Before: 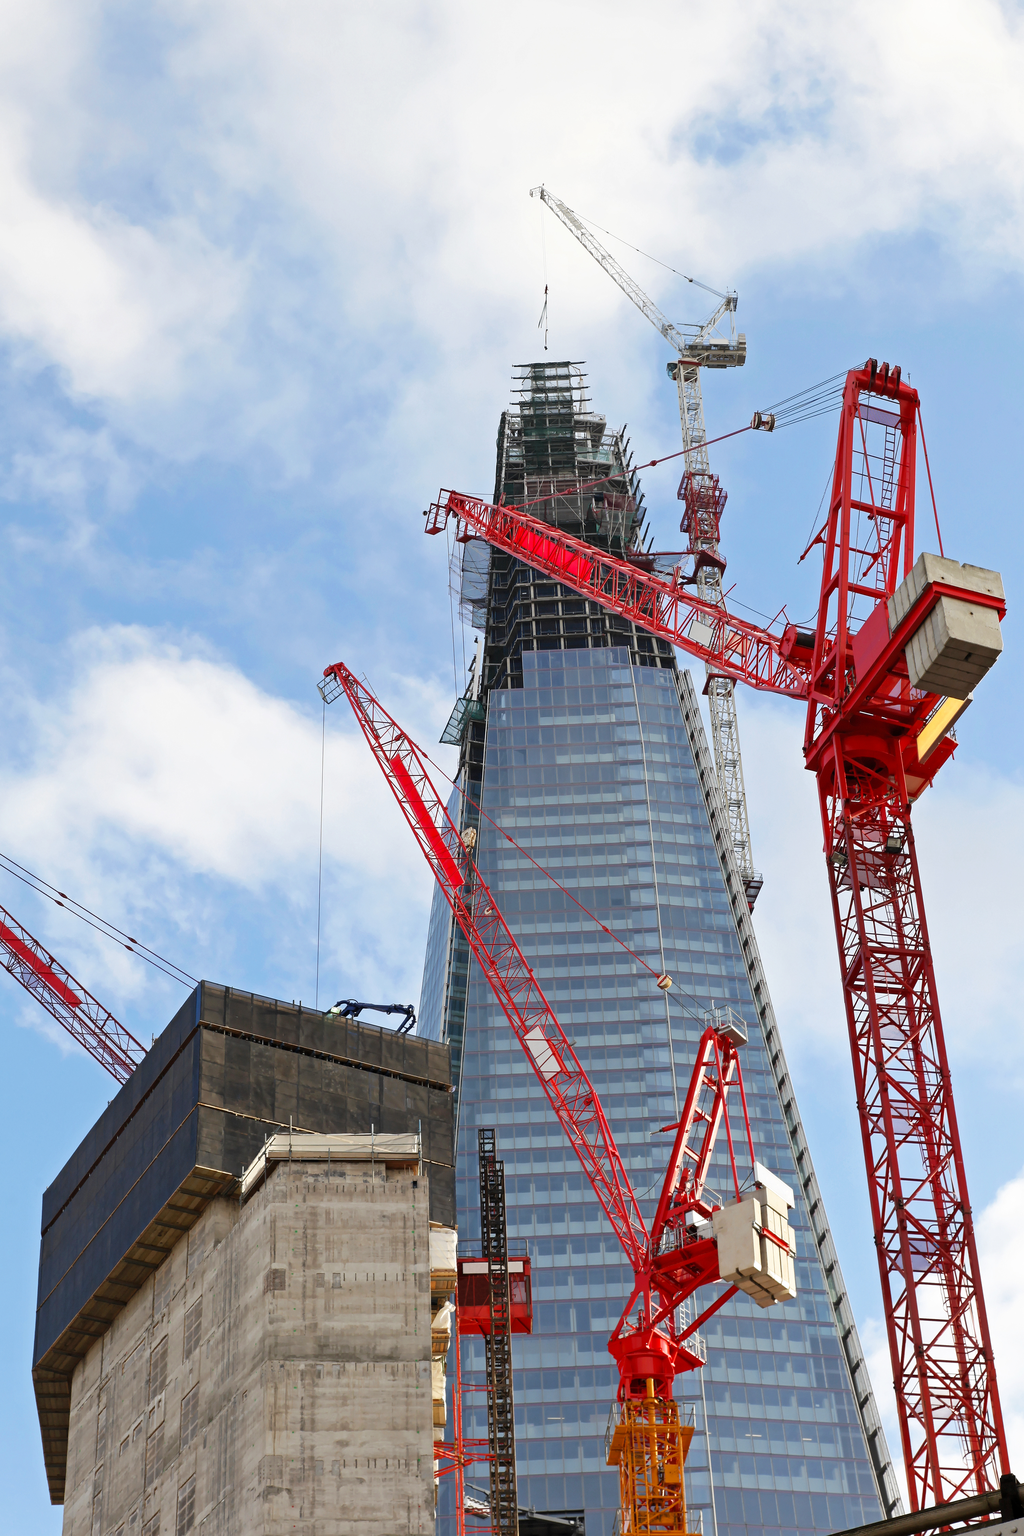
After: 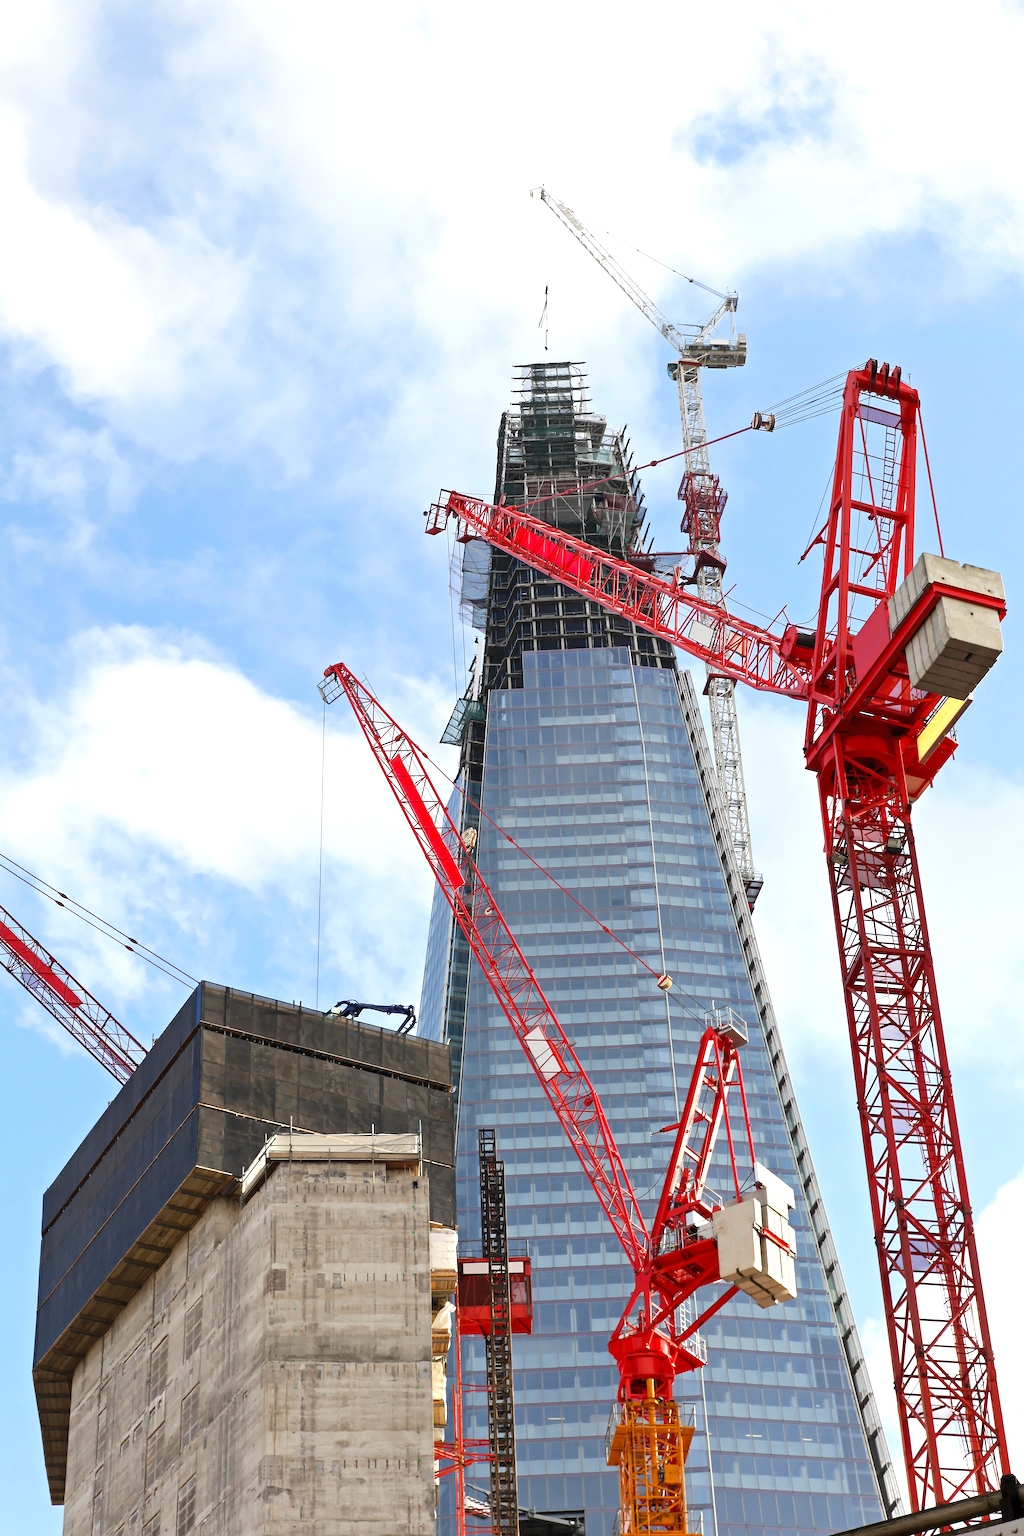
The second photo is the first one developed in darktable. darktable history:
exposure: exposure 0.403 EV, compensate highlight preservation false
